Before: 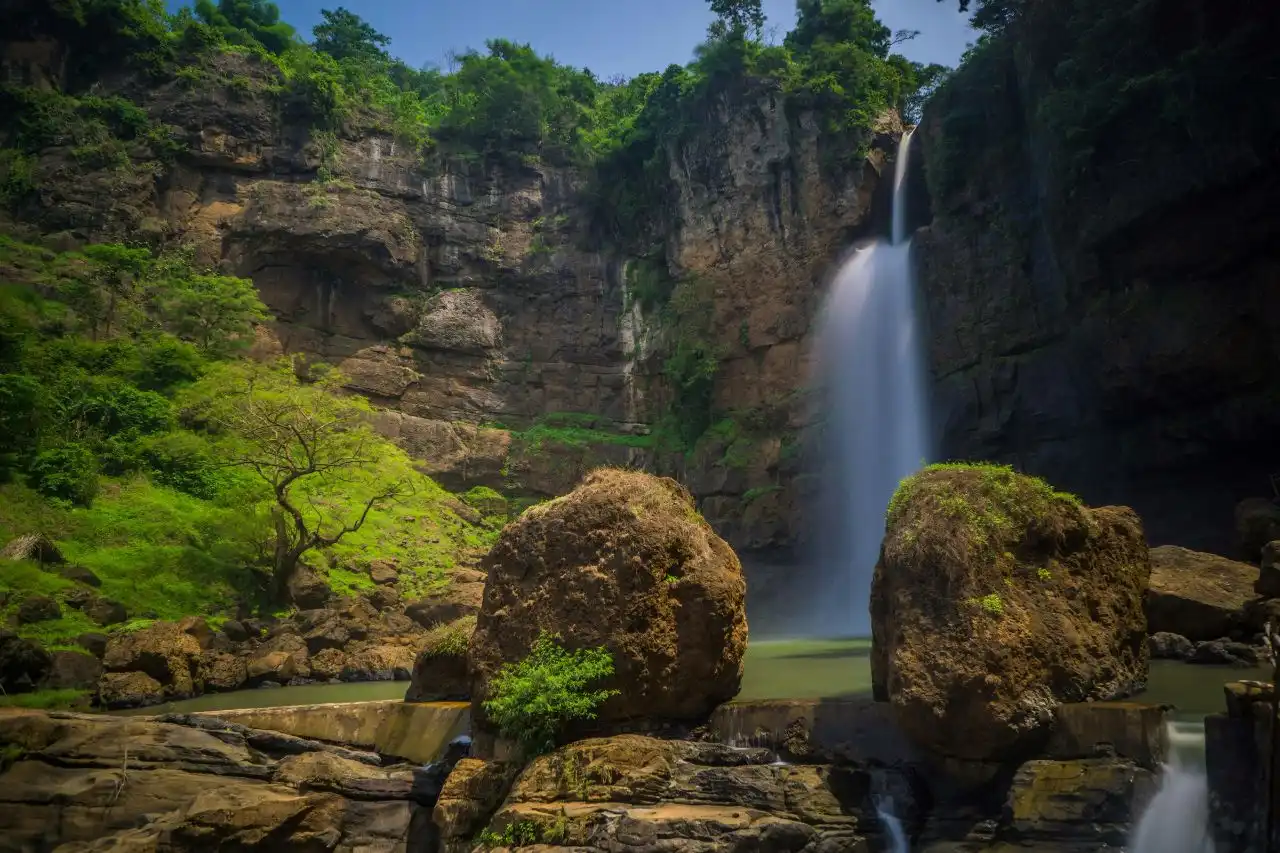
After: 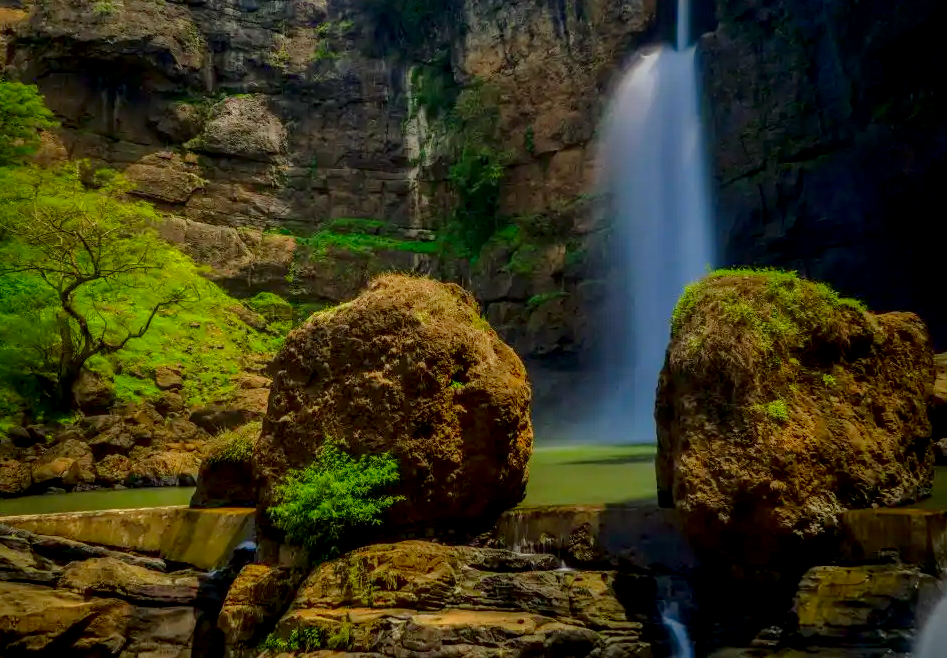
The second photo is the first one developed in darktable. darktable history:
shadows and highlights: on, module defaults
local contrast: detail 130%
filmic rgb: black relative exposure -9.5 EV, white relative exposure 3.02 EV, hardness 6.12
exposure: exposure 0.2 EV, compensate highlight preservation false
crop: left 16.871%, top 22.857%, right 9.116%
contrast brightness saturation: brightness -0.25, saturation 0.2
color correction: highlights a* -4.28, highlights b* 6.53
